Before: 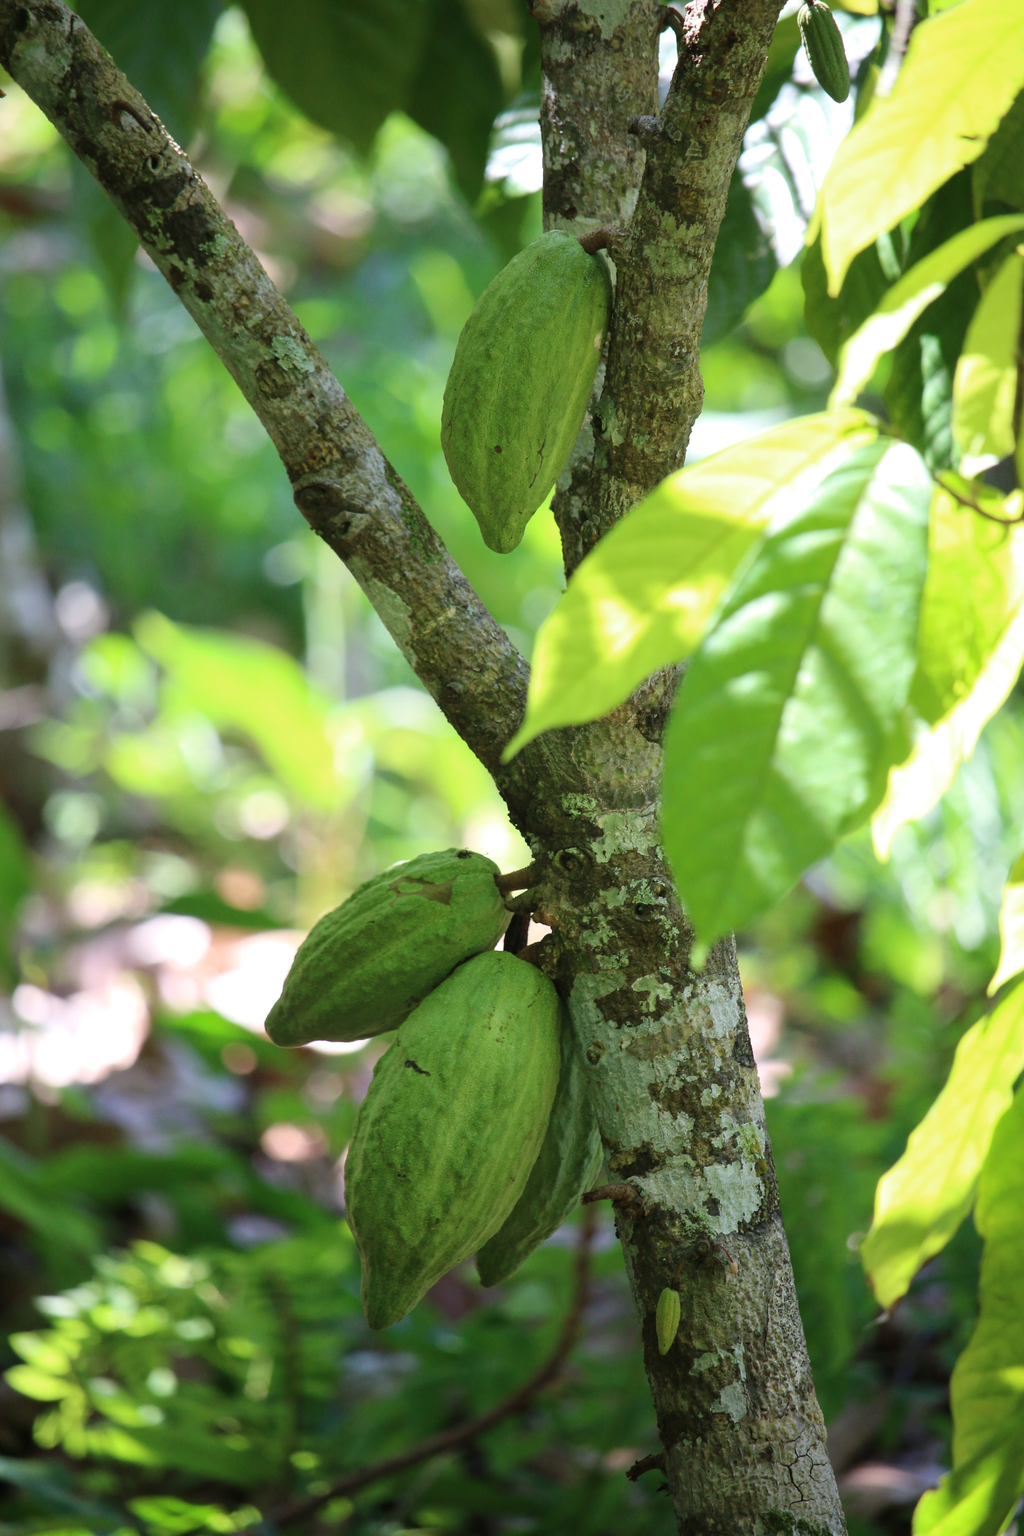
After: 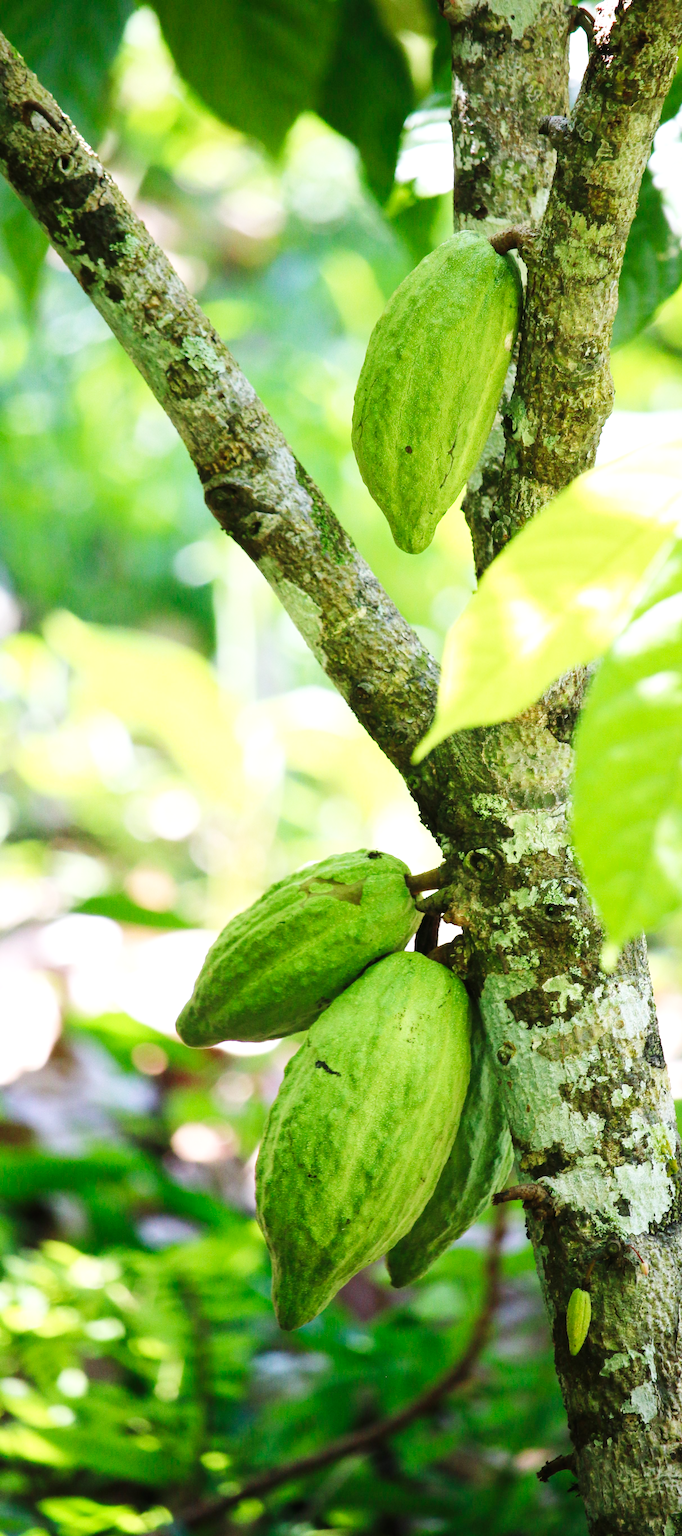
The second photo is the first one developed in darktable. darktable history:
crop and rotate: left 8.786%, right 24.548%
levels: levels [0, 0.492, 0.984]
base curve: curves: ch0 [(0, 0.003) (0.001, 0.002) (0.006, 0.004) (0.02, 0.022) (0.048, 0.086) (0.094, 0.234) (0.162, 0.431) (0.258, 0.629) (0.385, 0.8) (0.548, 0.918) (0.751, 0.988) (1, 1)], preserve colors none
